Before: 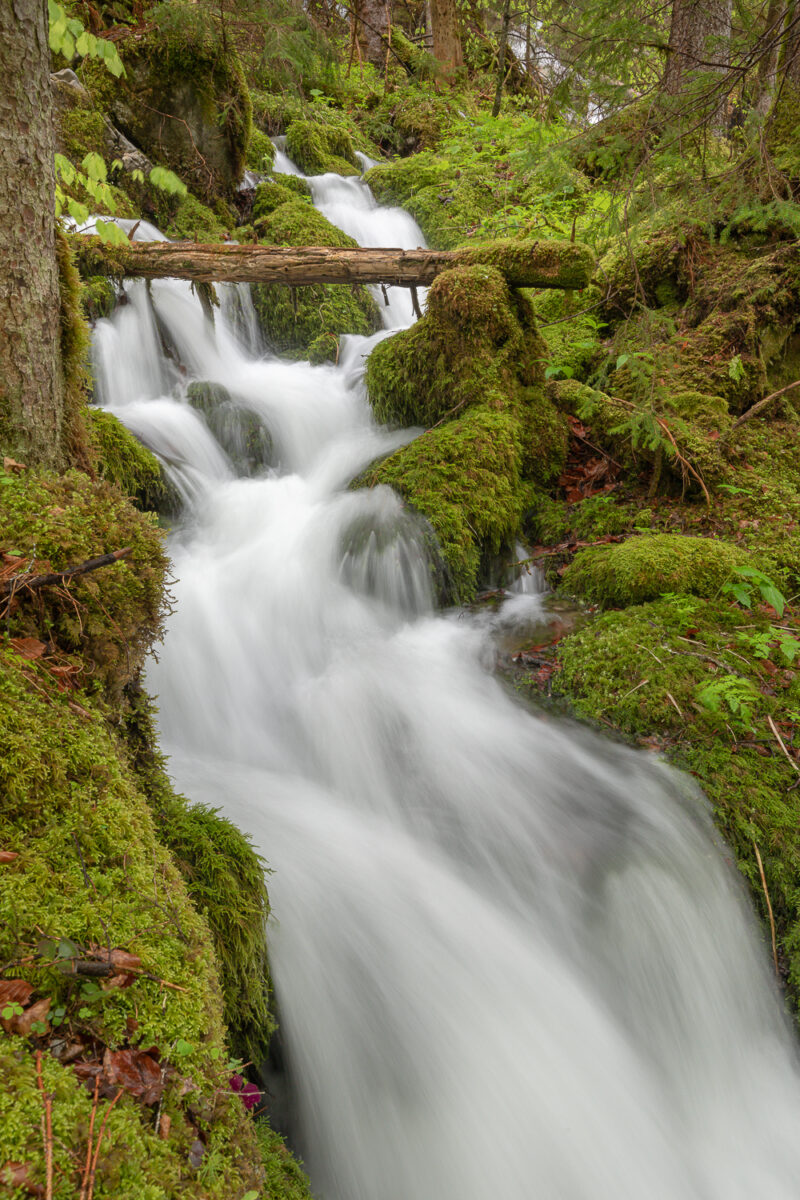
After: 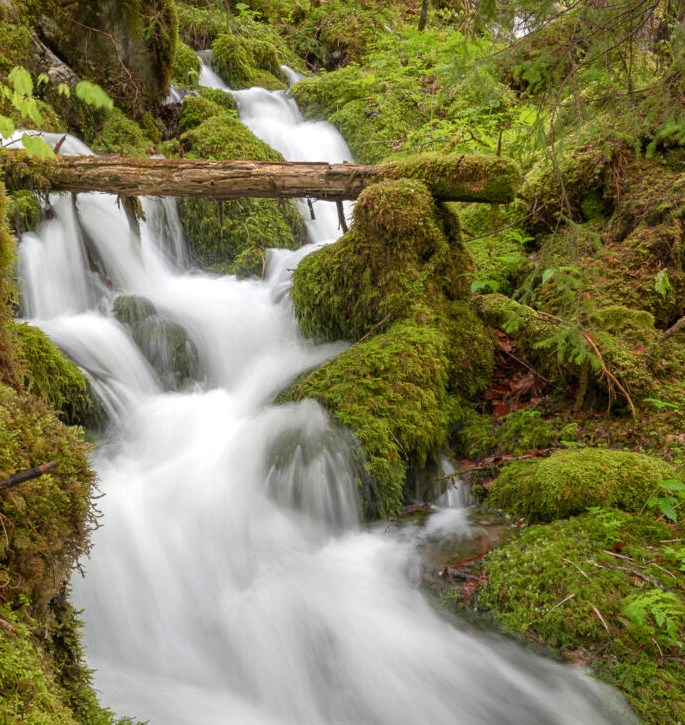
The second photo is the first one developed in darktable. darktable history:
crop and rotate: left 9.345%, top 7.22%, right 4.982%, bottom 32.331%
exposure: black level correction 0.001, exposure 0.14 EV, compensate highlight preservation false
